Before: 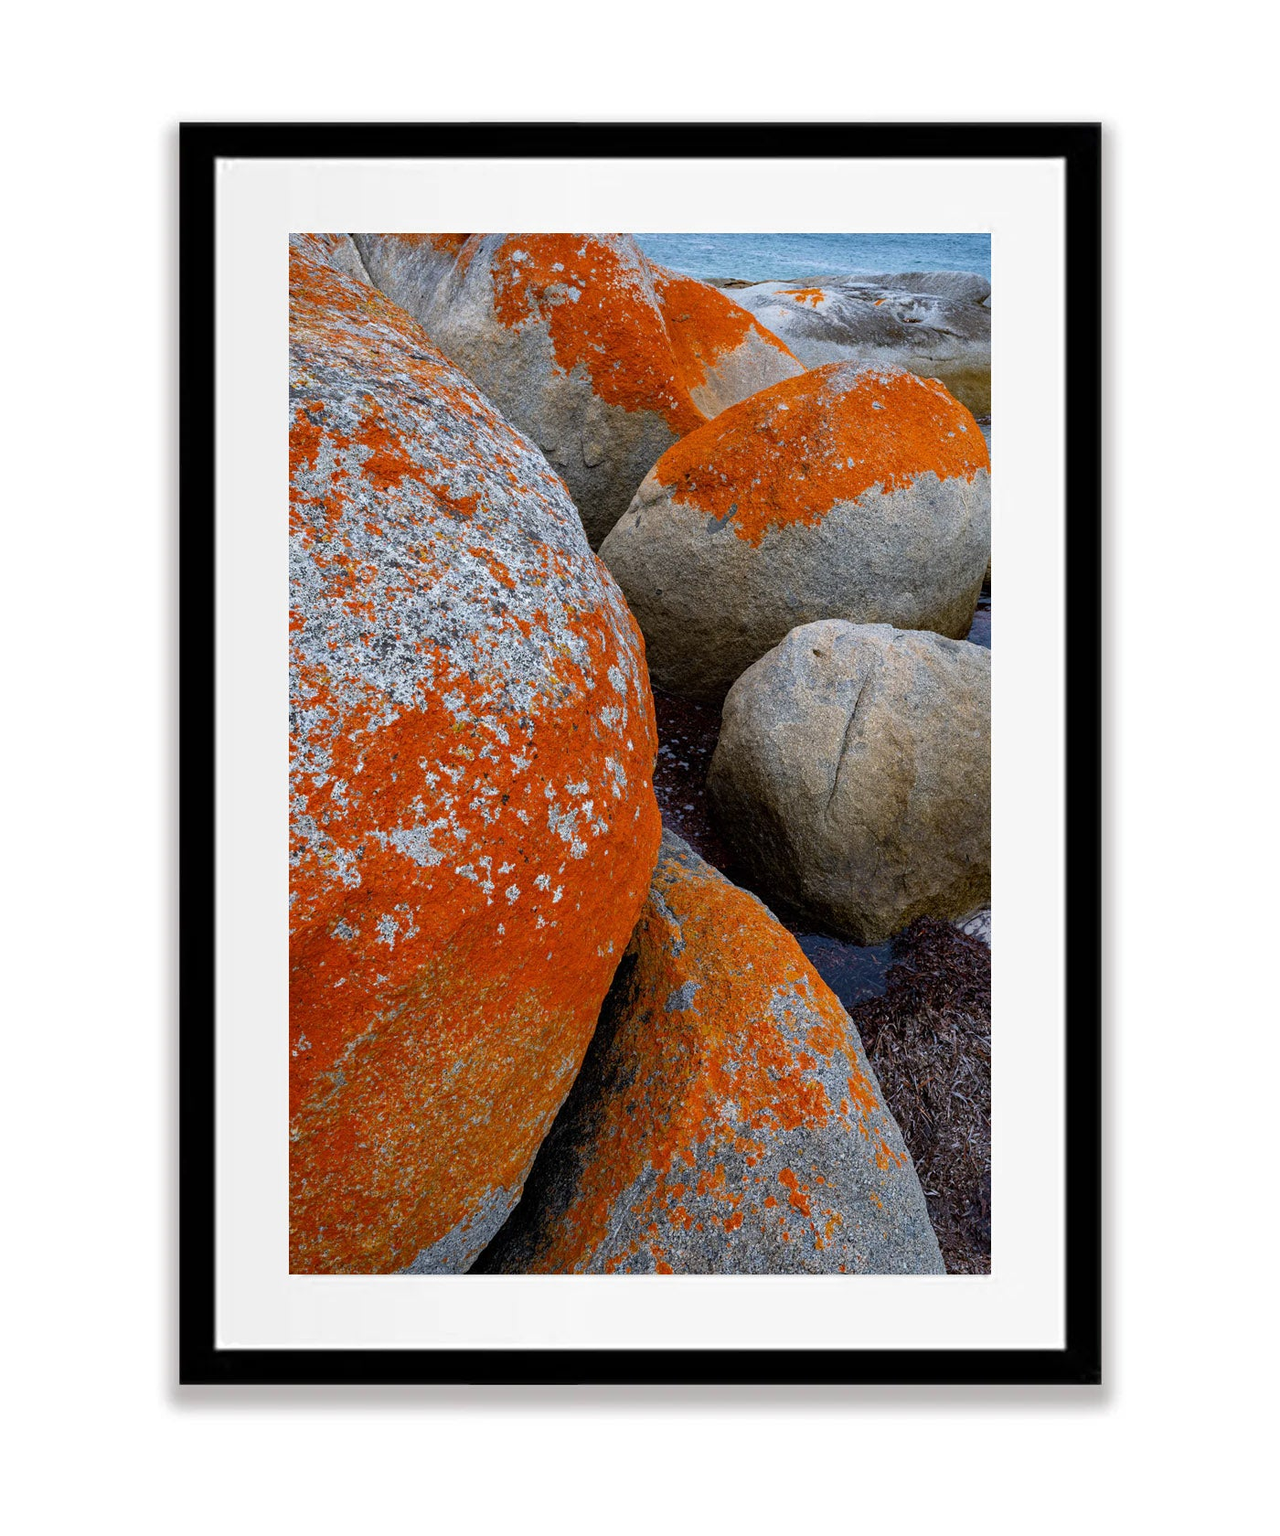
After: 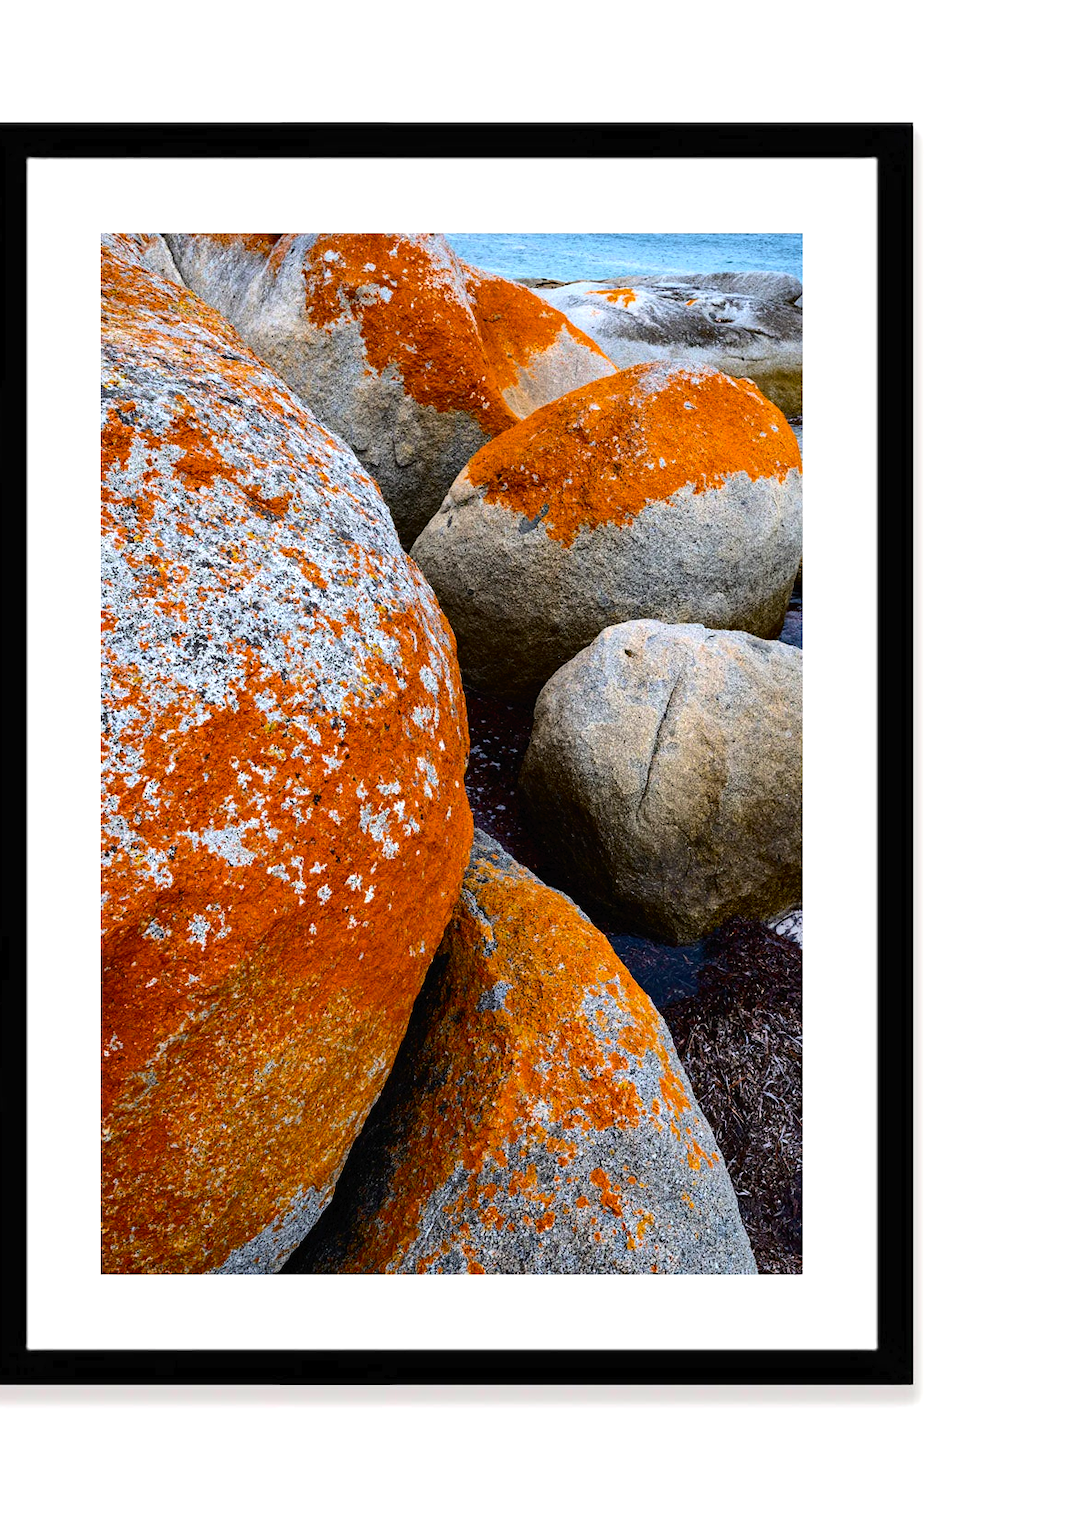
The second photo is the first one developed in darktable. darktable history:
color balance rgb: perceptual saturation grading › global saturation 31.196%, perceptual brilliance grading › global brilliance 15.736%, perceptual brilliance grading › shadows -35.168%
crop and rotate: left 14.776%
tone curve: curves: ch0 [(0, 0) (0.003, 0.013) (0.011, 0.016) (0.025, 0.021) (0.044, 0.029) (0.069, 0.039) (0.1, 0.056) (0.136, 0.085) (0.177, 0.14) (0.224, 0.201) (0.277, 0.28) (0.335, 0.372) (0.399, 0.475) (0.468, 0.567) (0.543, 0.643) (0.623, 0.722) (0.709, 0.801) (0.801, 0.859) (0.898, 0.927) (1, 1)], color space Lab, independent channels, preserve colors none
